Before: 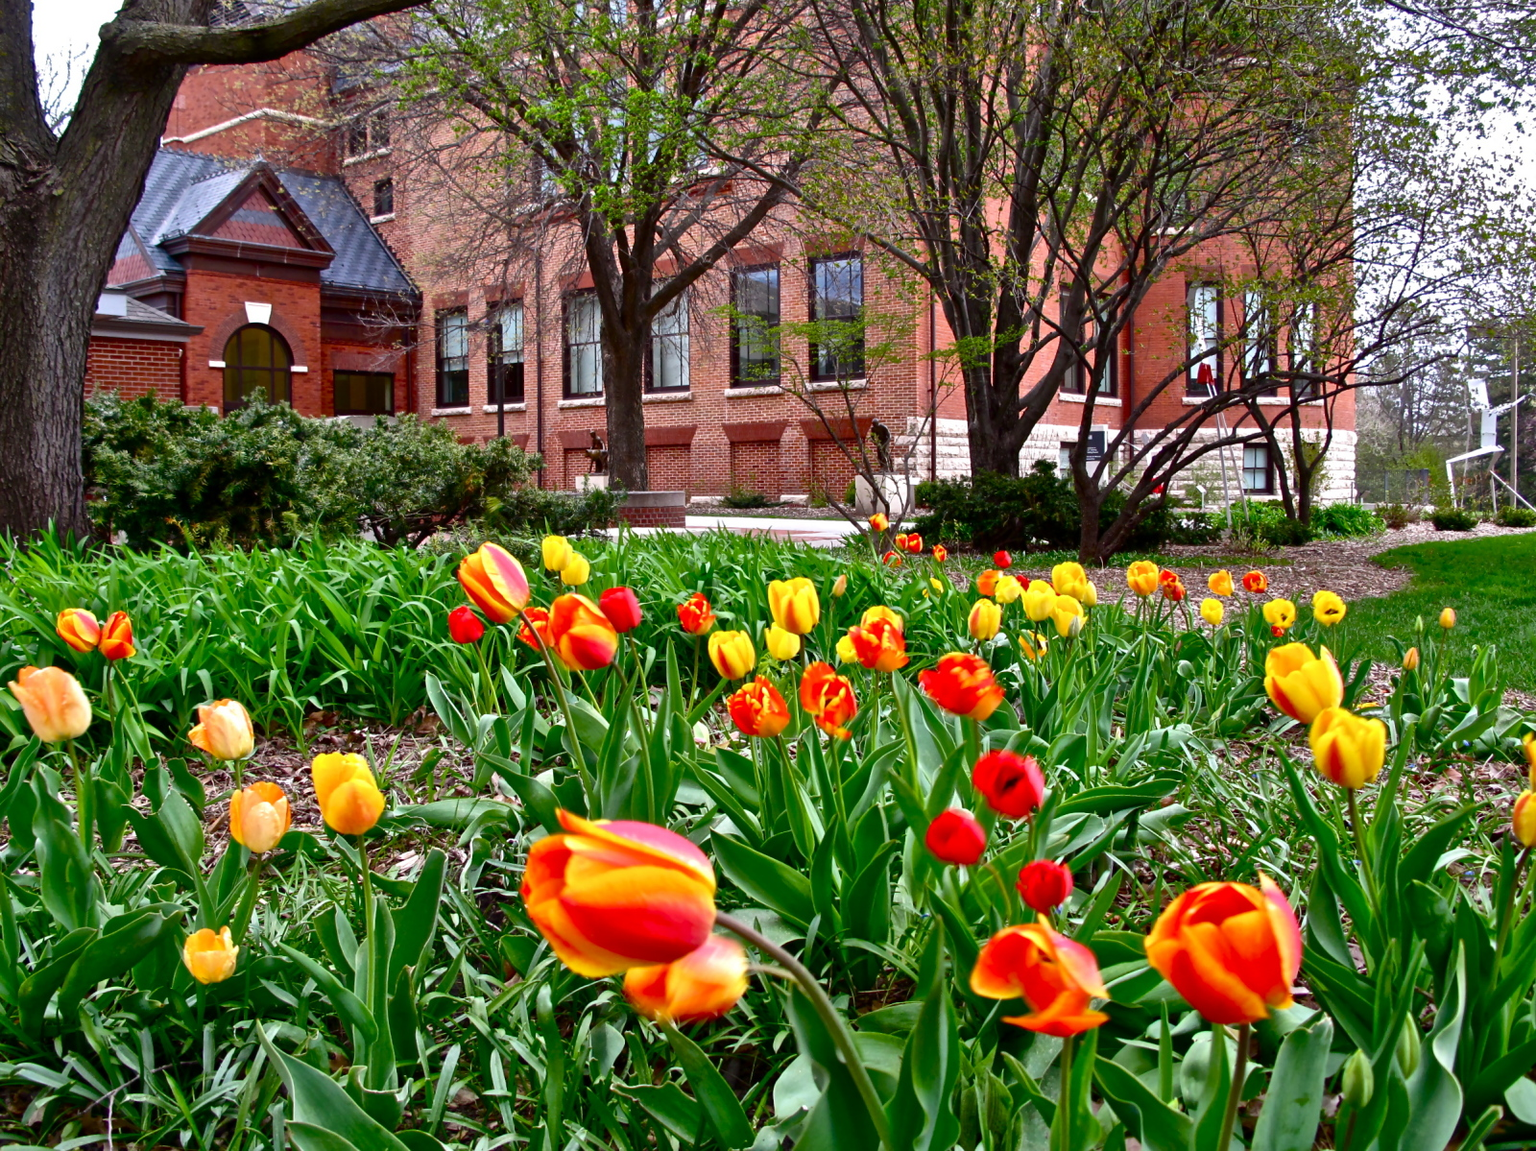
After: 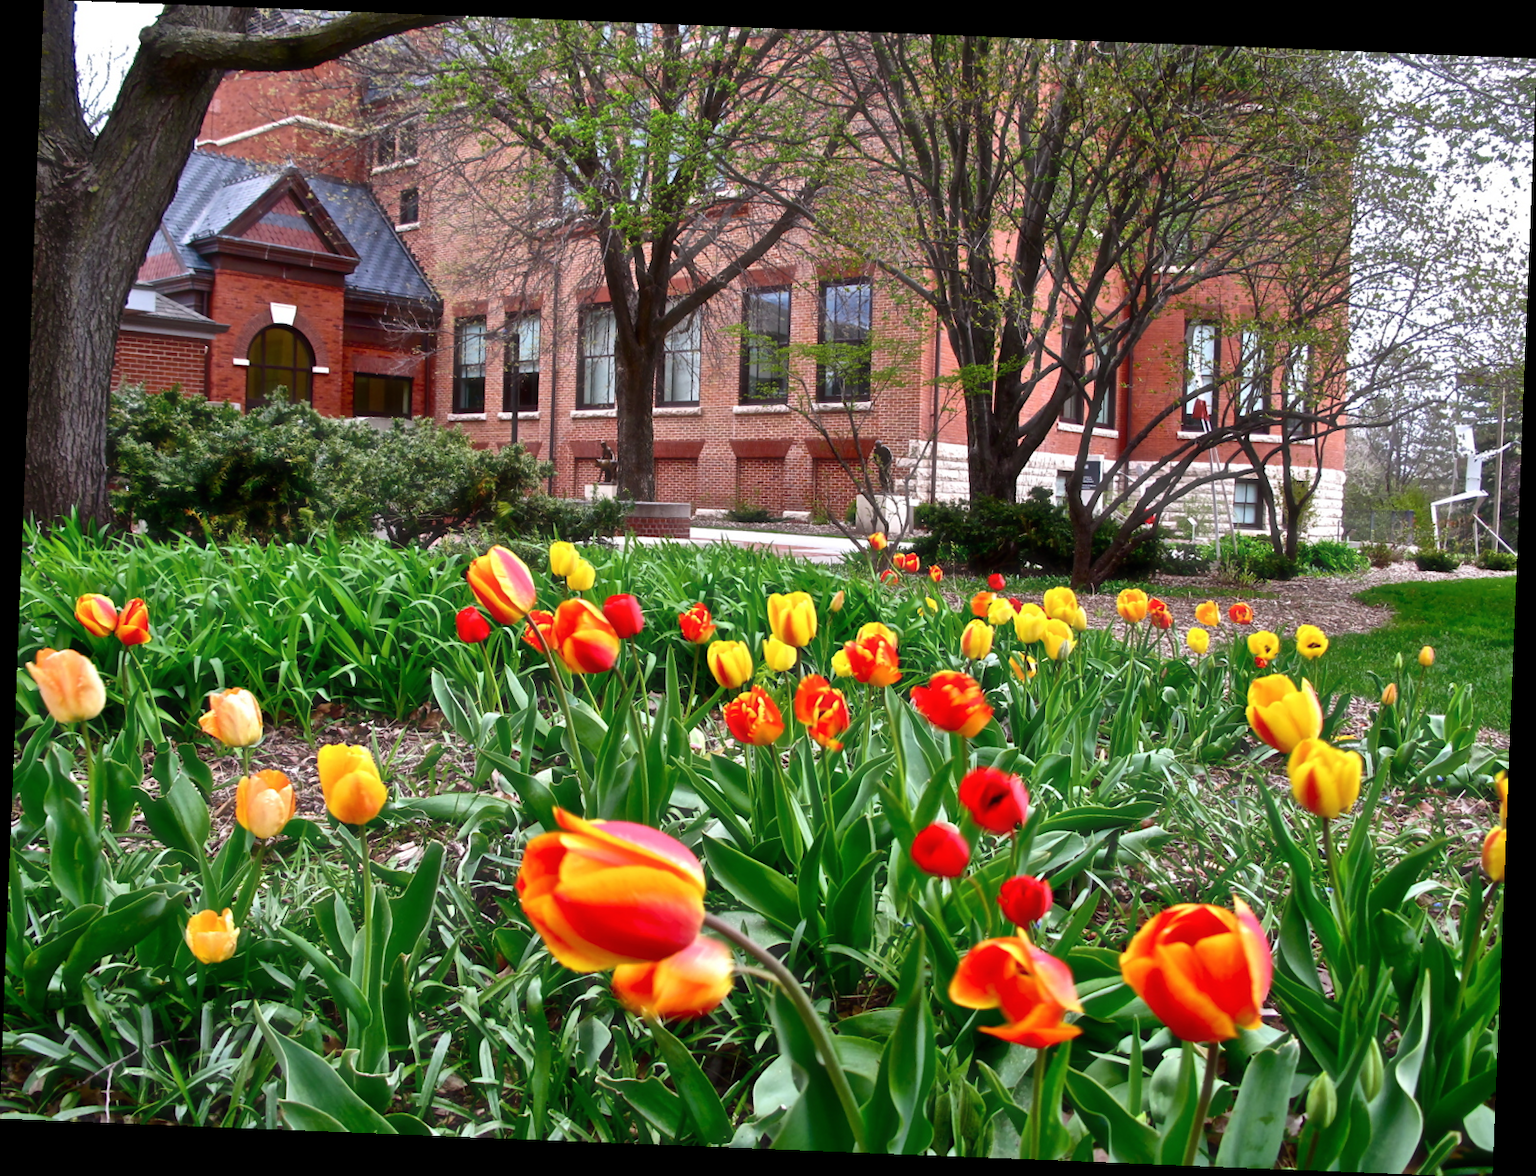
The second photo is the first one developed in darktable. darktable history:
rotate and perspective: rotation 2.27°, automatic cropping off
haze removal: strength -0.1, adaptive false
